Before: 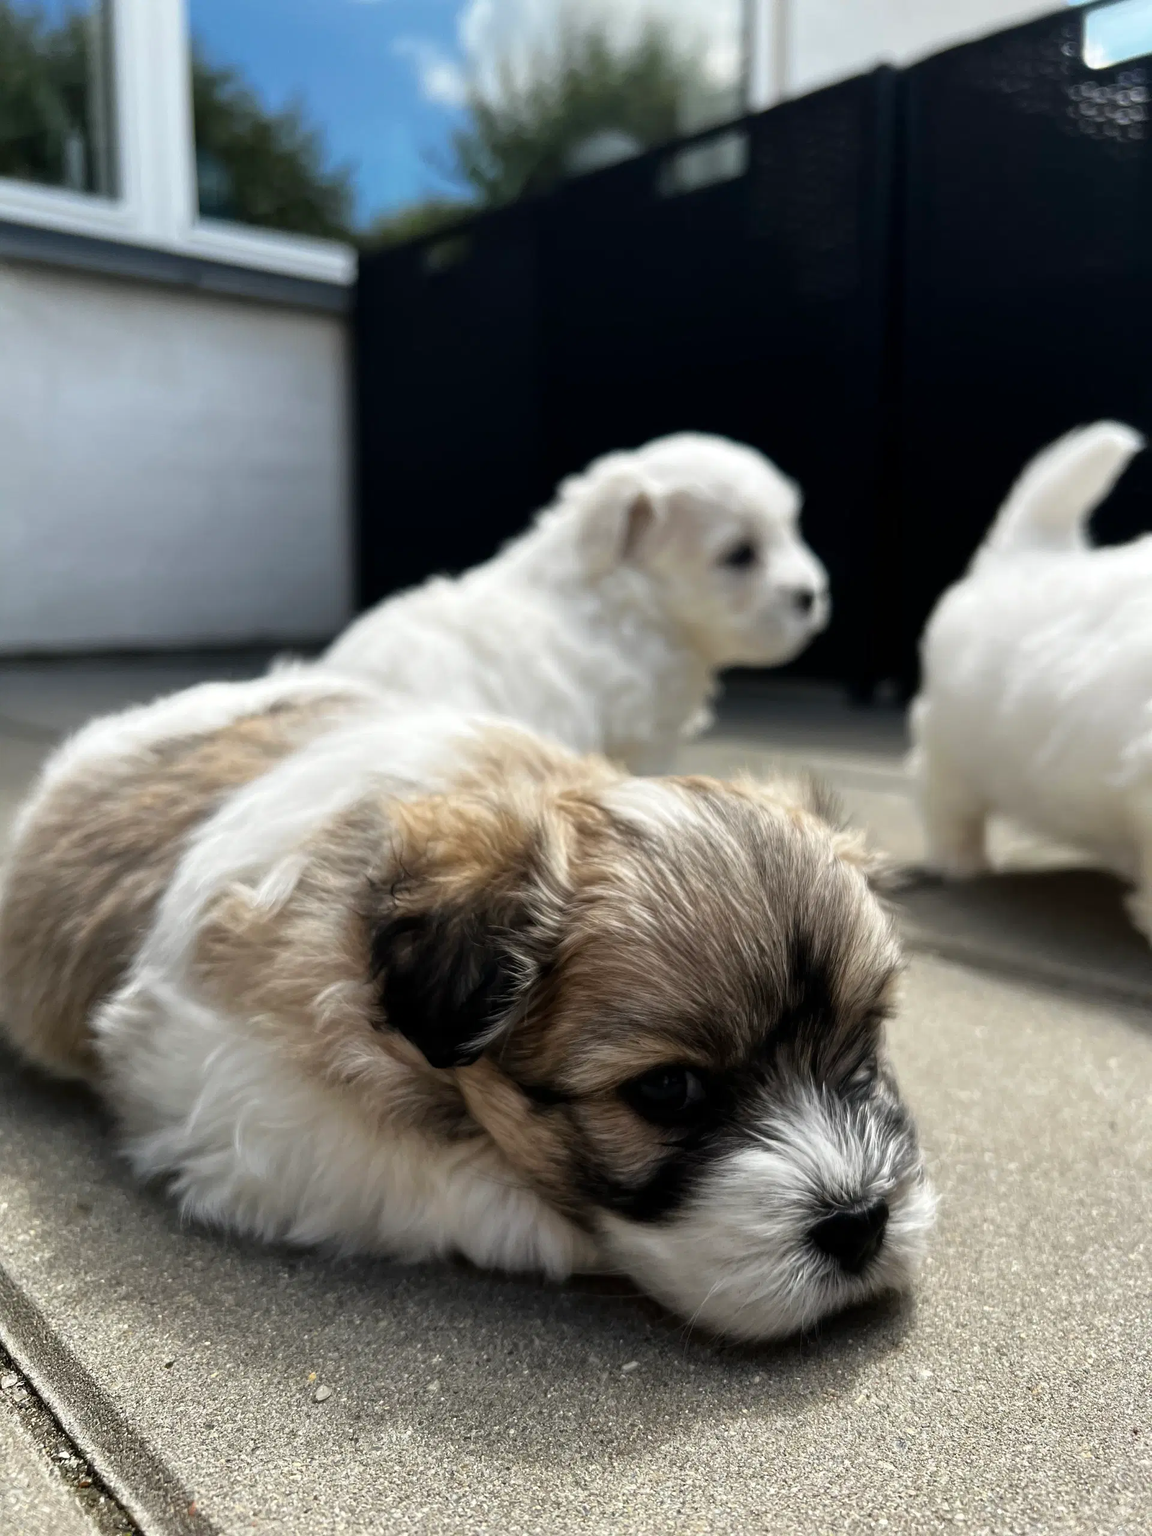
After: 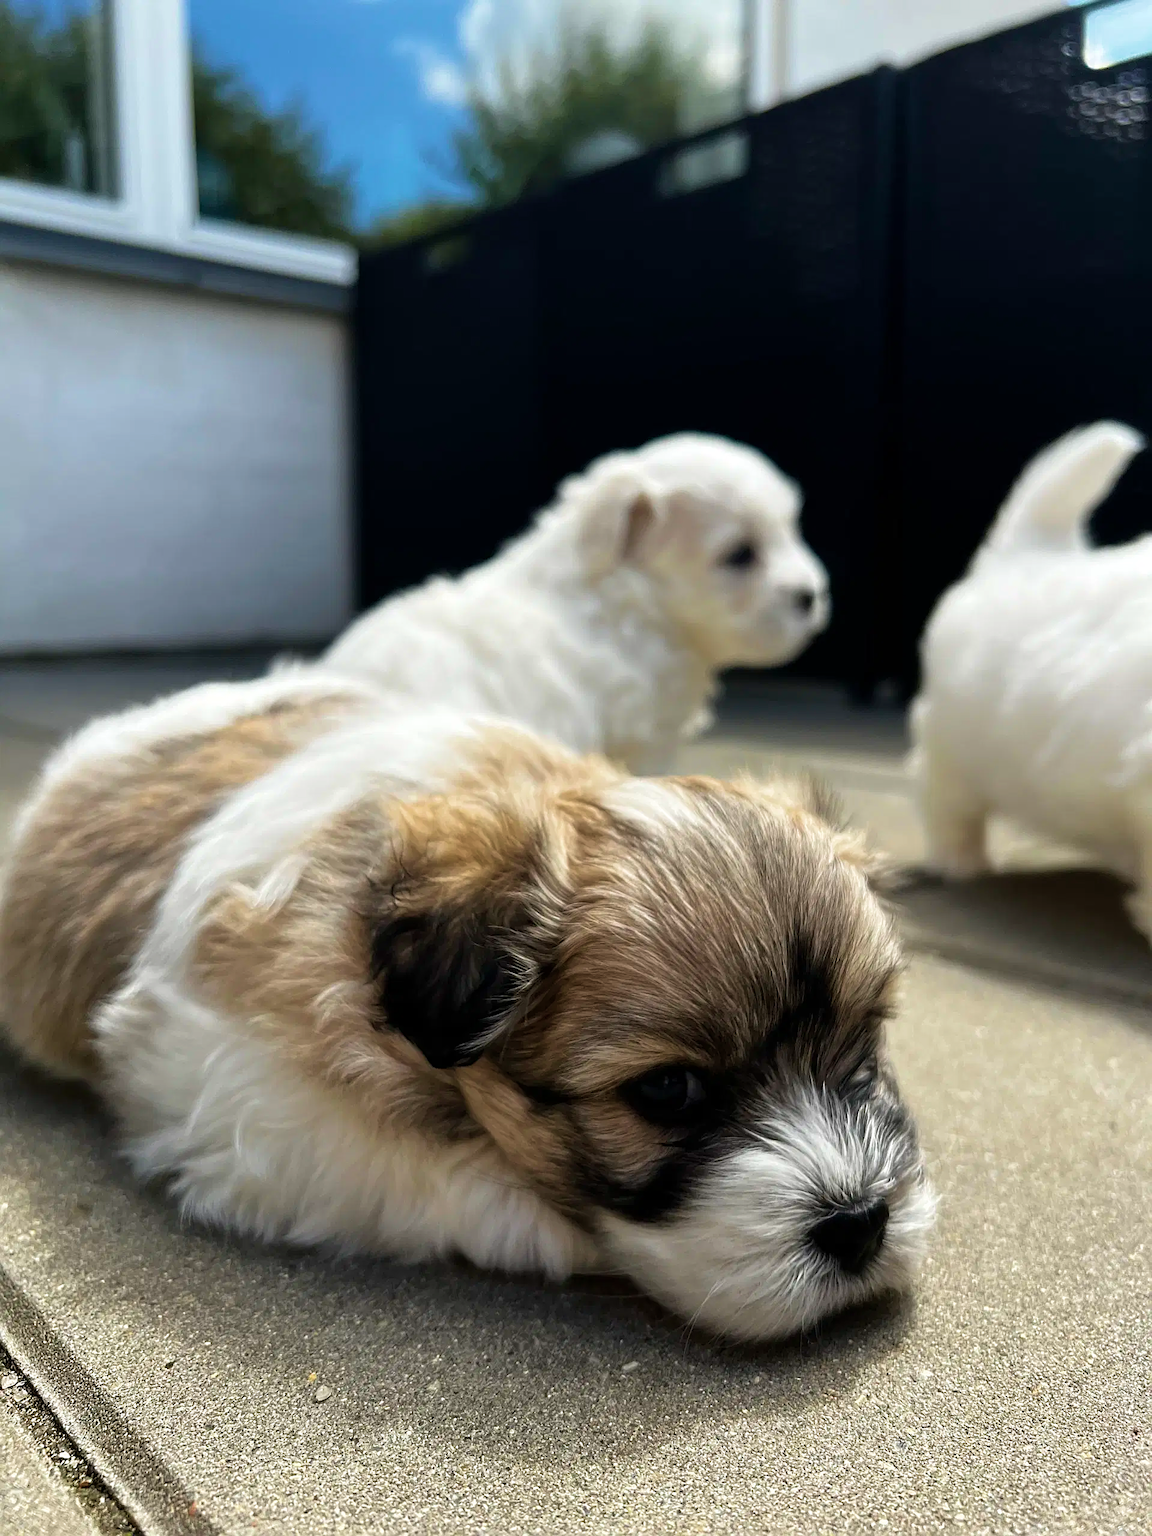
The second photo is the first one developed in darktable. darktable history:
sharpen: on, module defaults
velvia: strength 44.98%
